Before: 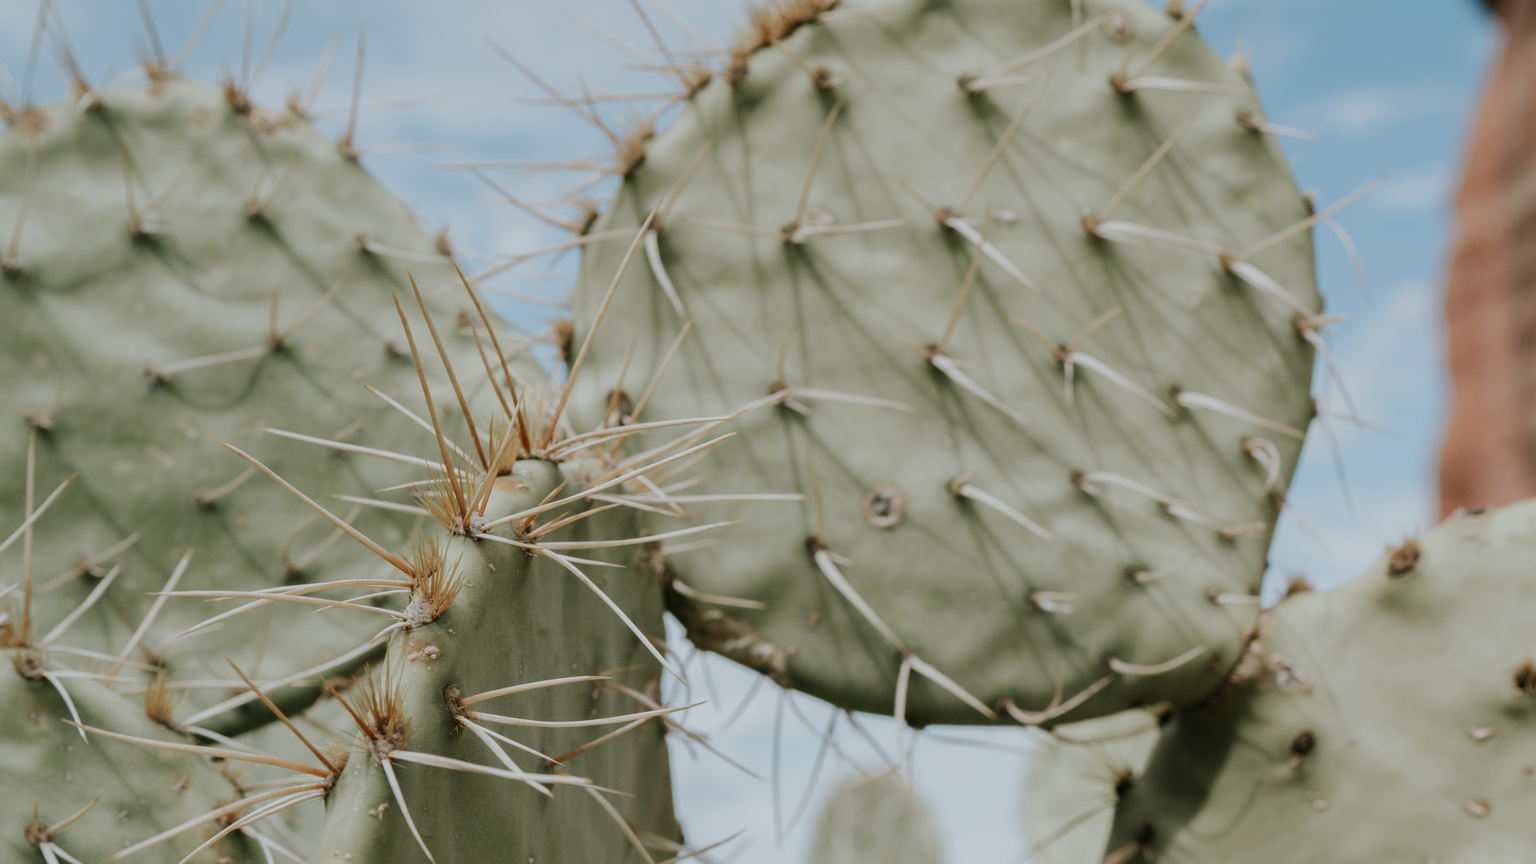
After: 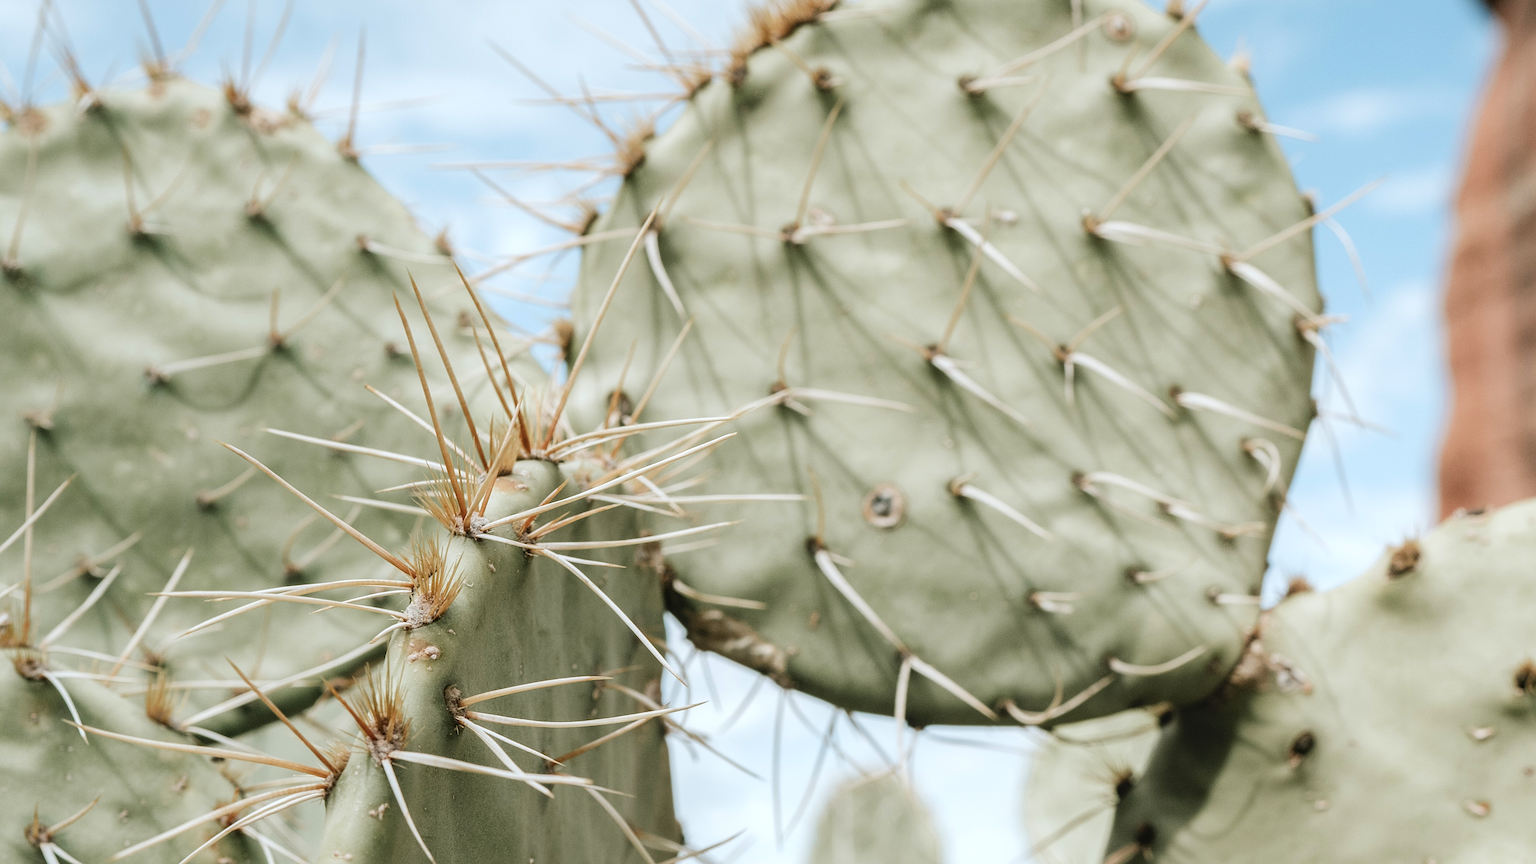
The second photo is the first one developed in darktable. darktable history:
local contrast: detail 110%
tone equalizer: -8 EV -0.766 EV, -7 EV -0.699 EV, -6 EV -0.602 EV, -5 EV -0.405 EV, -3 EV 0.388 EV, -2 EV 0.6 EV, -1 EV 0.692 EV, +0 EV 0.768 EV
sharpen: on, module defaults
